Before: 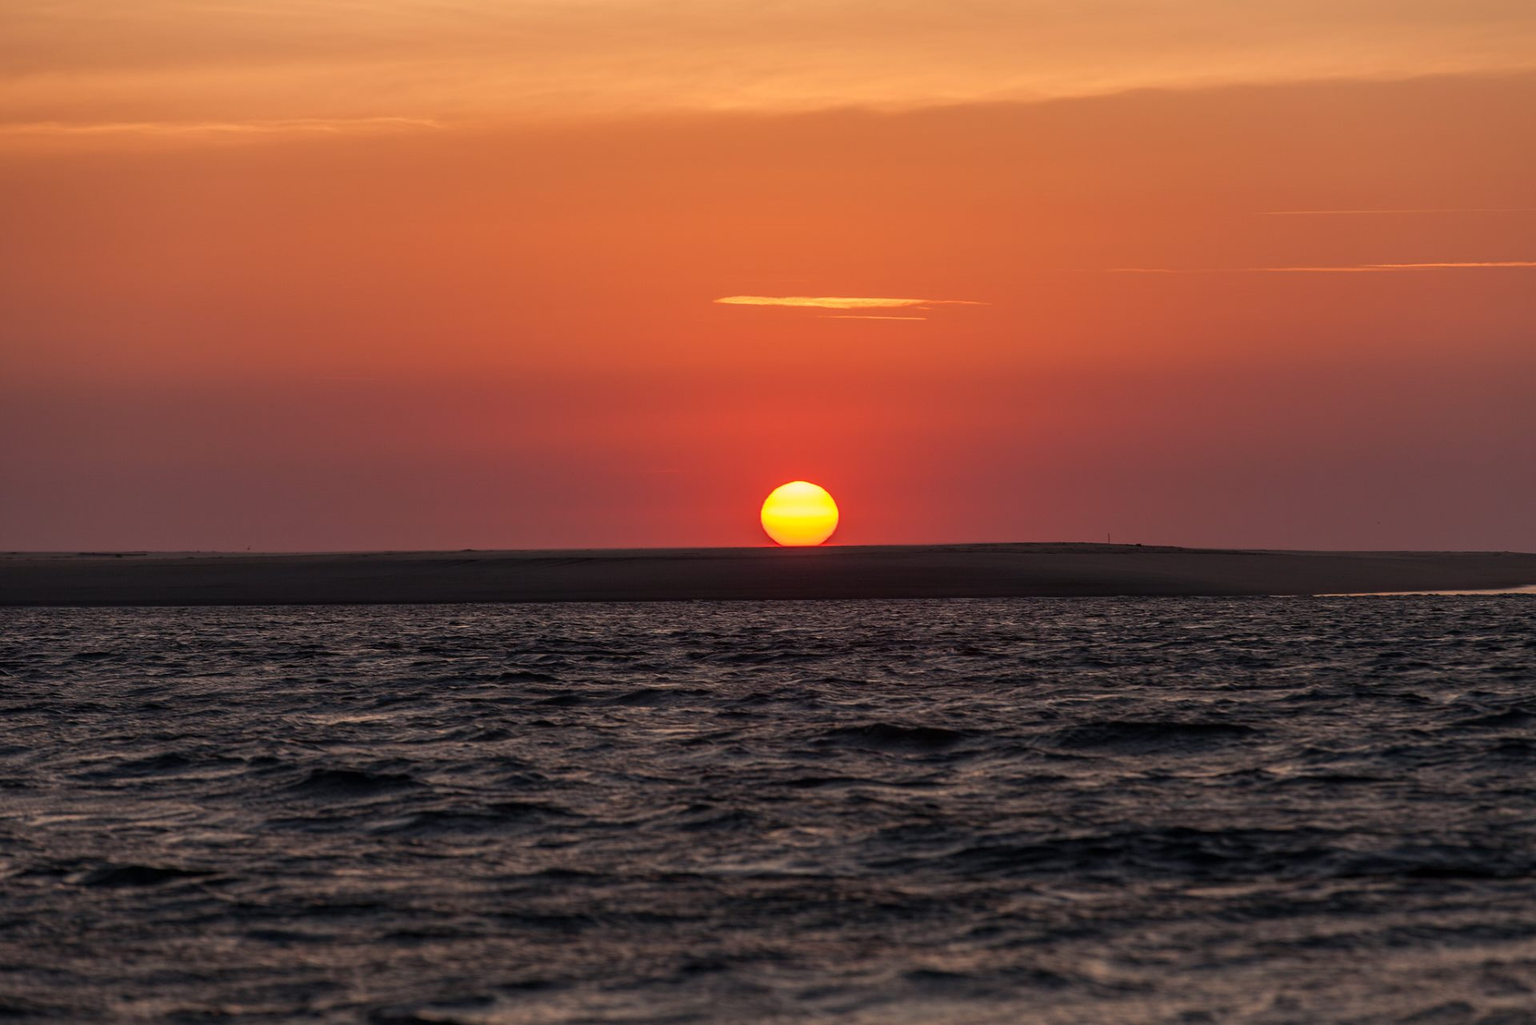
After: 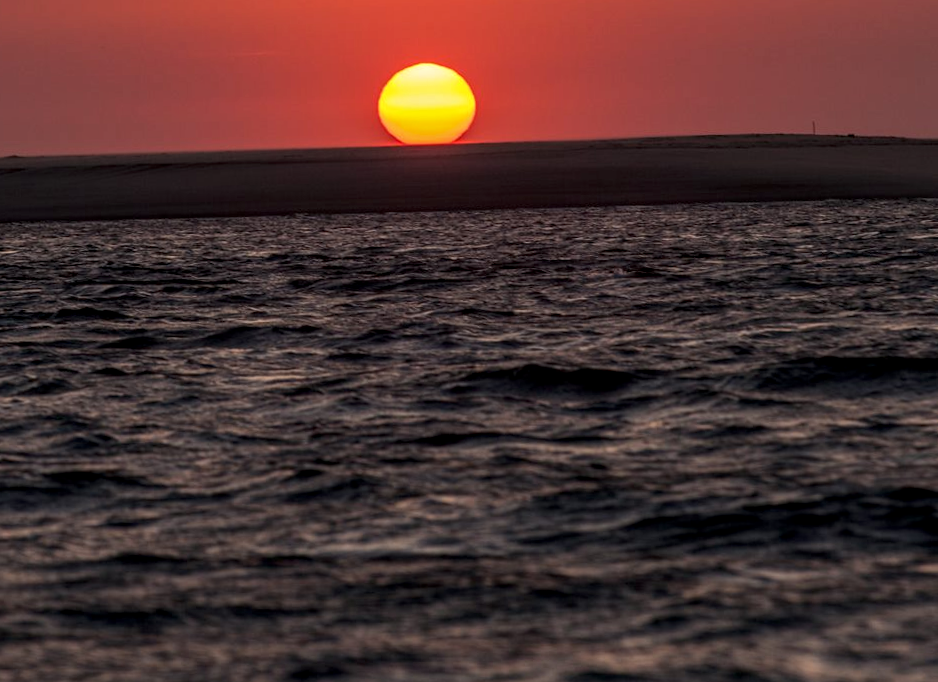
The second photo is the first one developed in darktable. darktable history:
rotate and perspective: rotation -1°, crop left 0.011, crop right 0.989, crop top 0.025, crop bottom 0.975
crop: left 29.672%, top 41.786%, right 20.851%, bottom 3.487%
local contrast: on, module defaults
